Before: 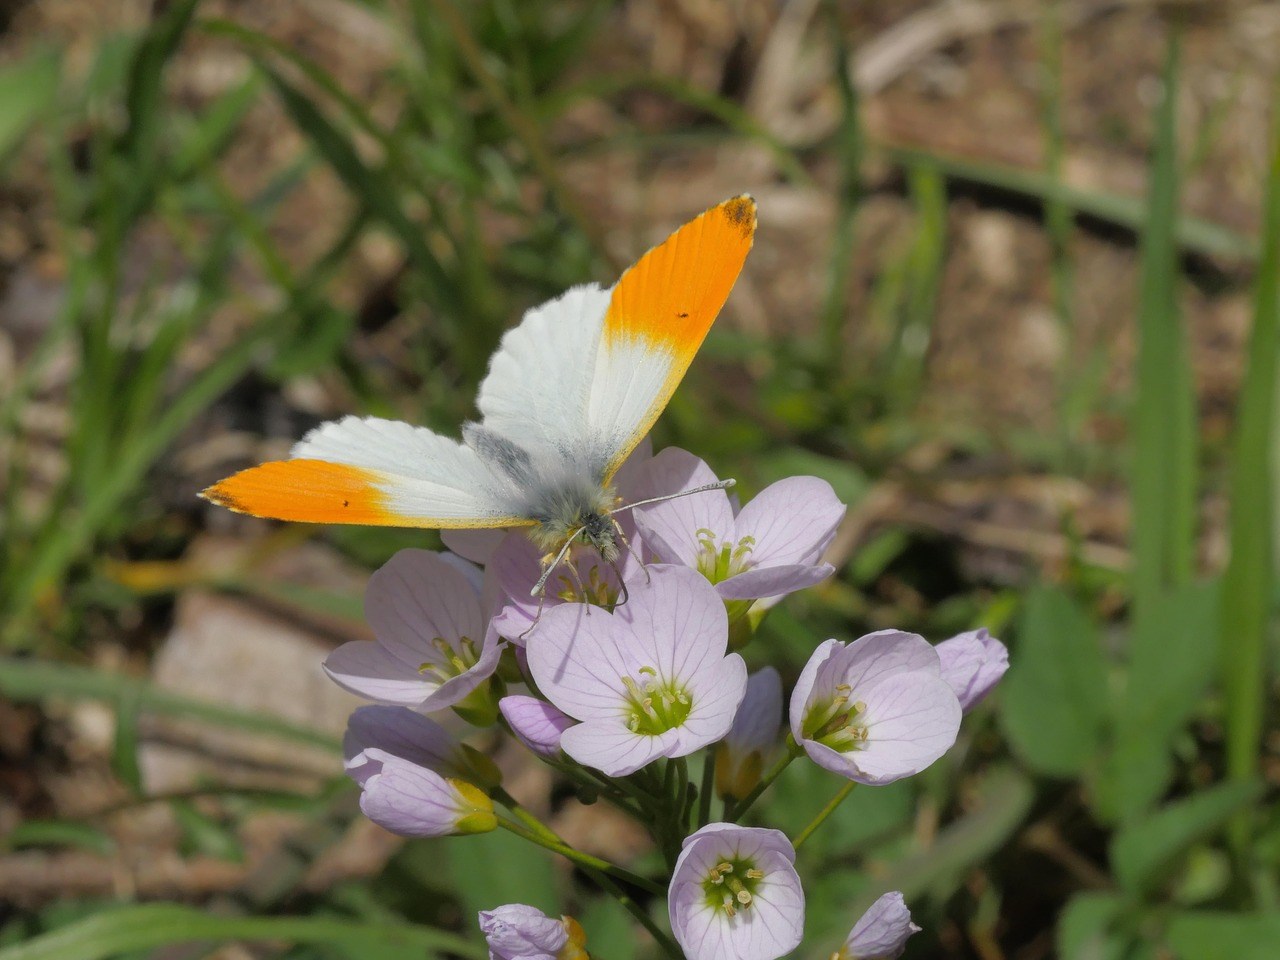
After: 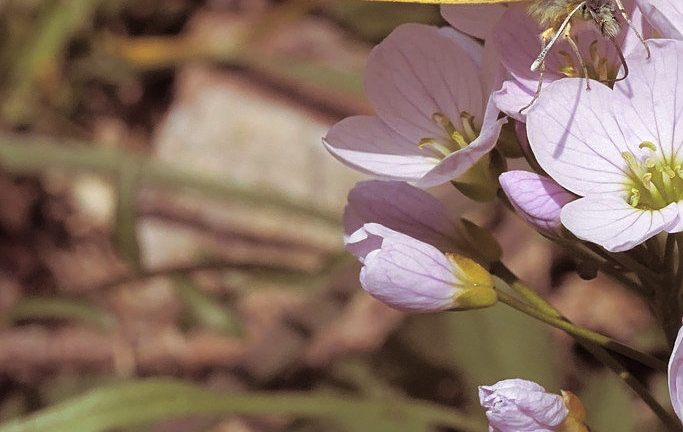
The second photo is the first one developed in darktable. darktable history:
split-toning: shadows › saturation 0.41, highlights › saturation 0, compress 33.55%
crop and rotate: top 54.778%, right 46.61%, bottom 0.159%
sharpen: on, module defaults
exposure: black level correction 0, exposure 0.5 EV, compensate exposure bias true, compensate highlight preservation false
